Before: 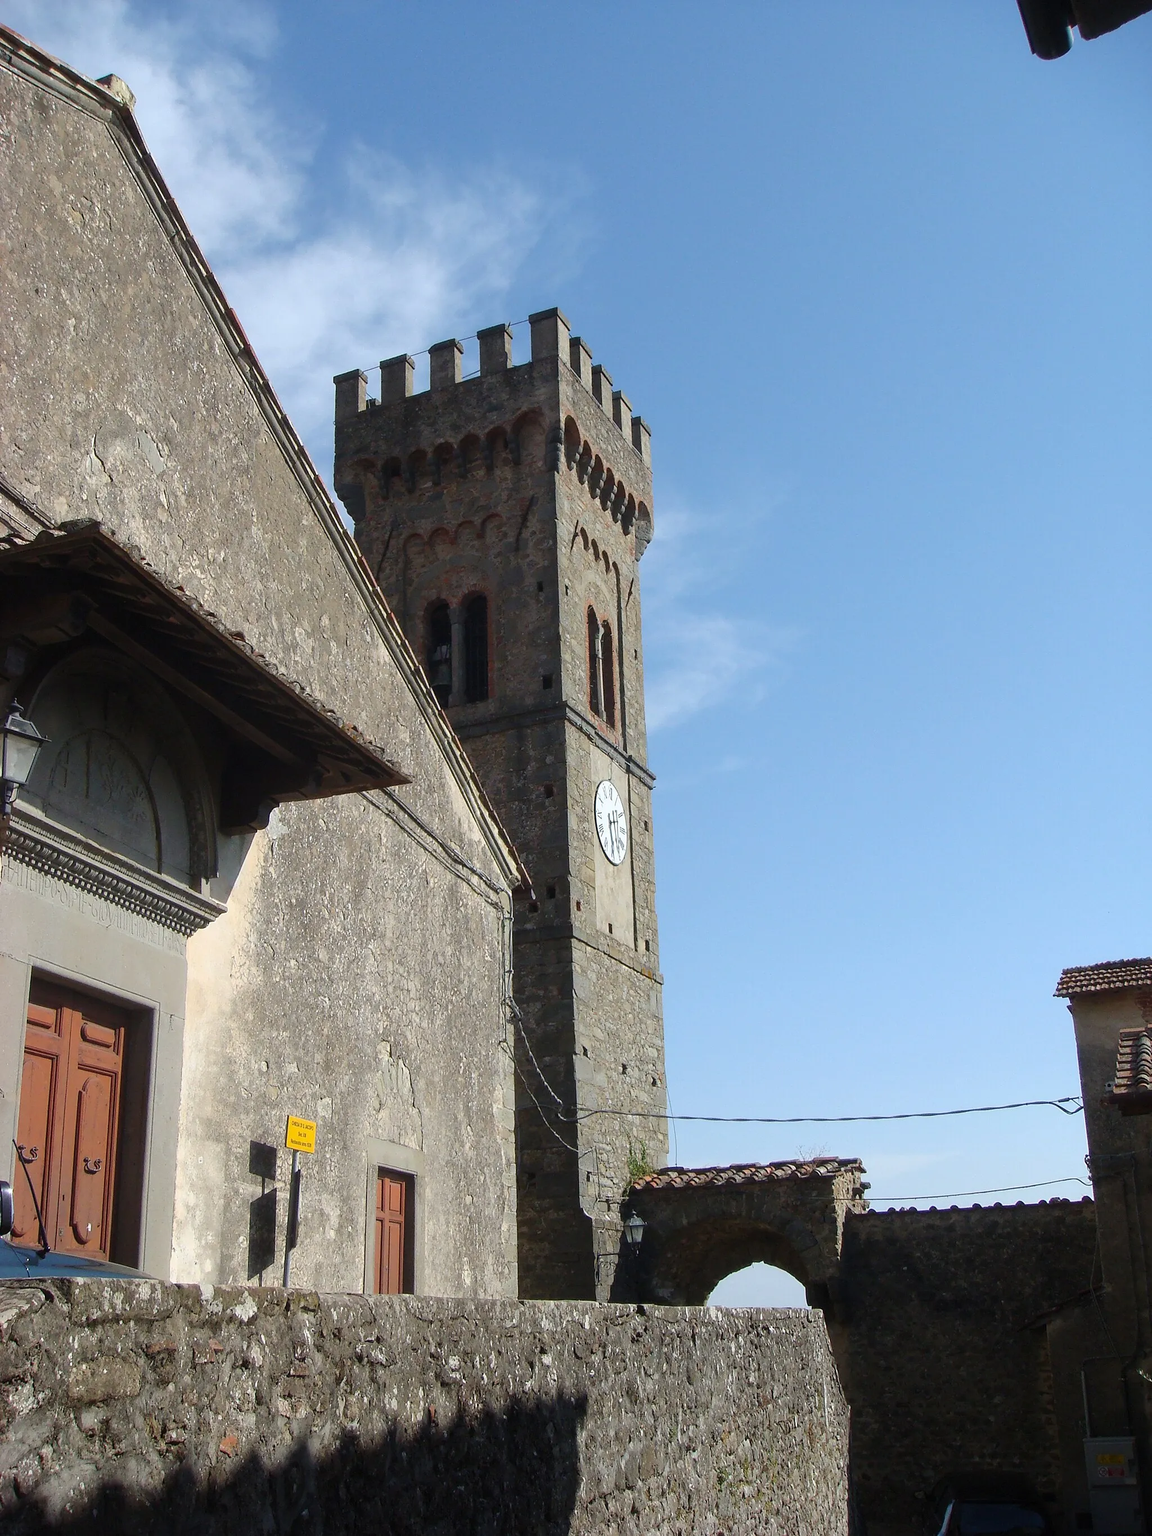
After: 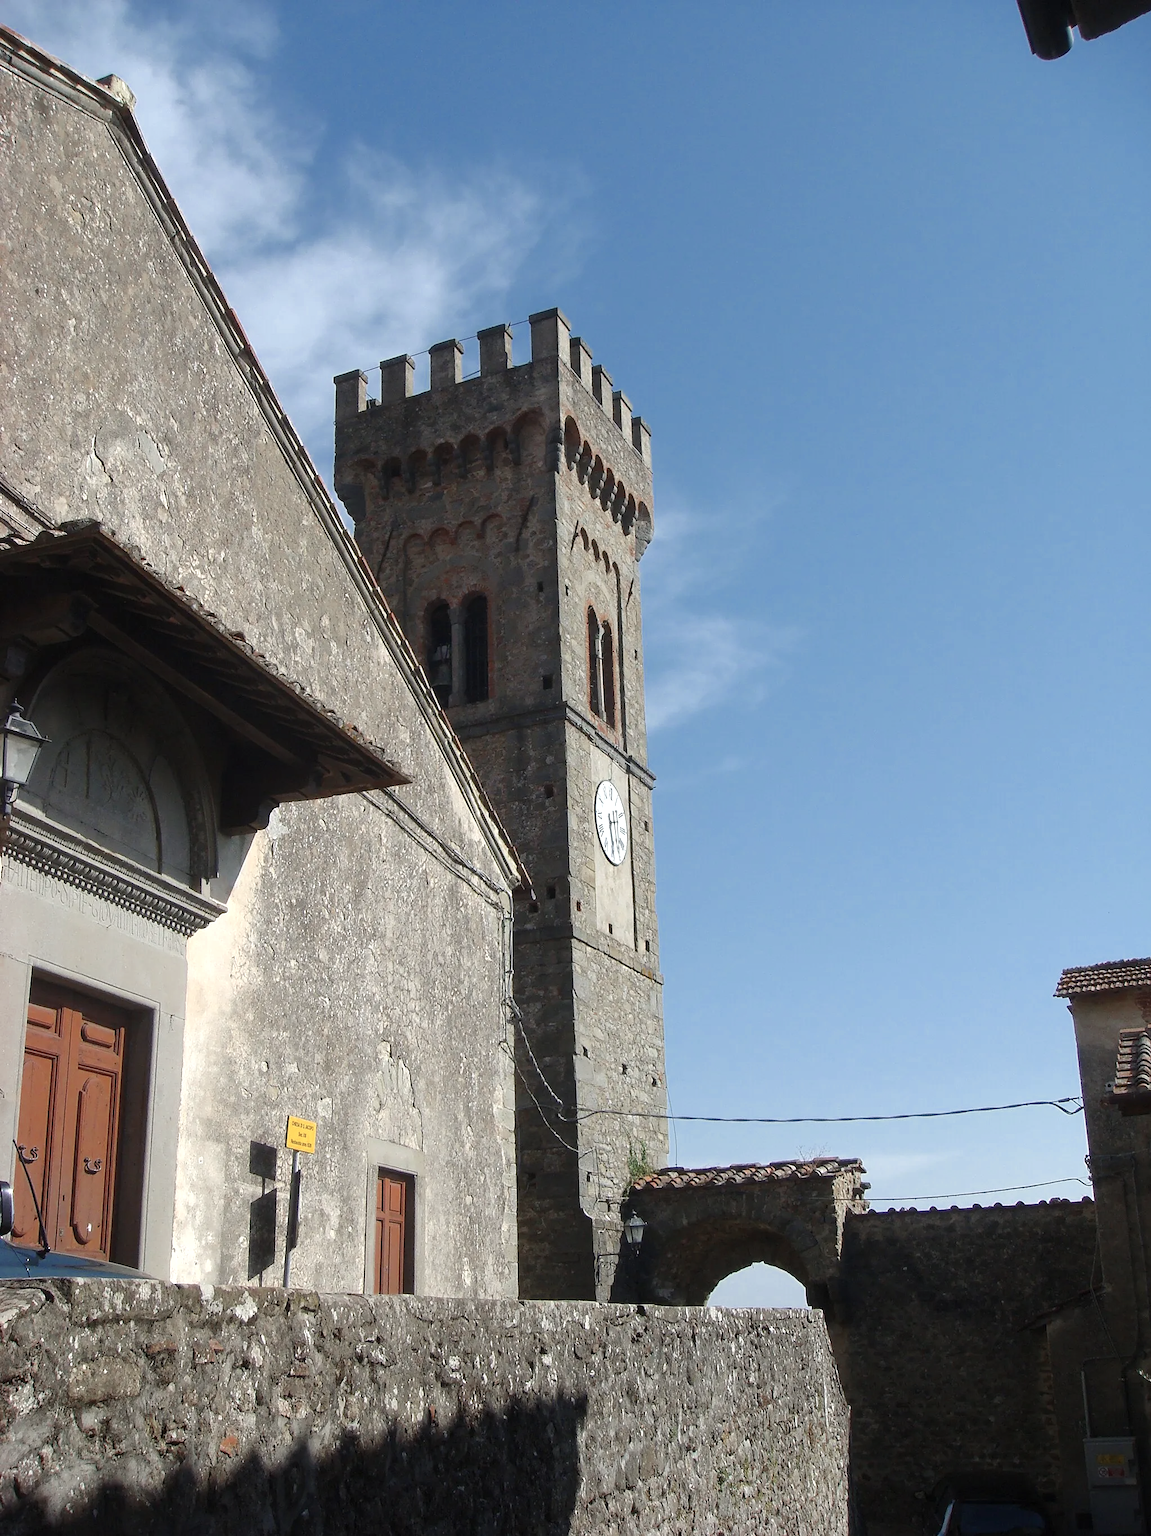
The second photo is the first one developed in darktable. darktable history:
exposure: exposure 0.299 EV, compensate highlight preservation false
color zones: curves: ch0 [(0, 0.5) (0.125, 0.4) (0.25, 0.5) (0.375, 0.4) (0.5, 0.4) (0.625, 0.35) (0.75, 0.35) (0.875, 0.5)]; ch1 [(0, 0.35) (0.125, 0.45) (0.25, 0.35) (0.375, 0.35) (0.5, 0.35) (0.625, 0.35) (0.75, 0.45) (0.875, 0.35)]; ch2 [(0, 0.6) (0.125, 0.5) (0.25, 0.5) (0.375, 0.6) (0.5, 0.6) (0.625, 0.5) (0.75, 0.5) (0.875, 0.5)]
